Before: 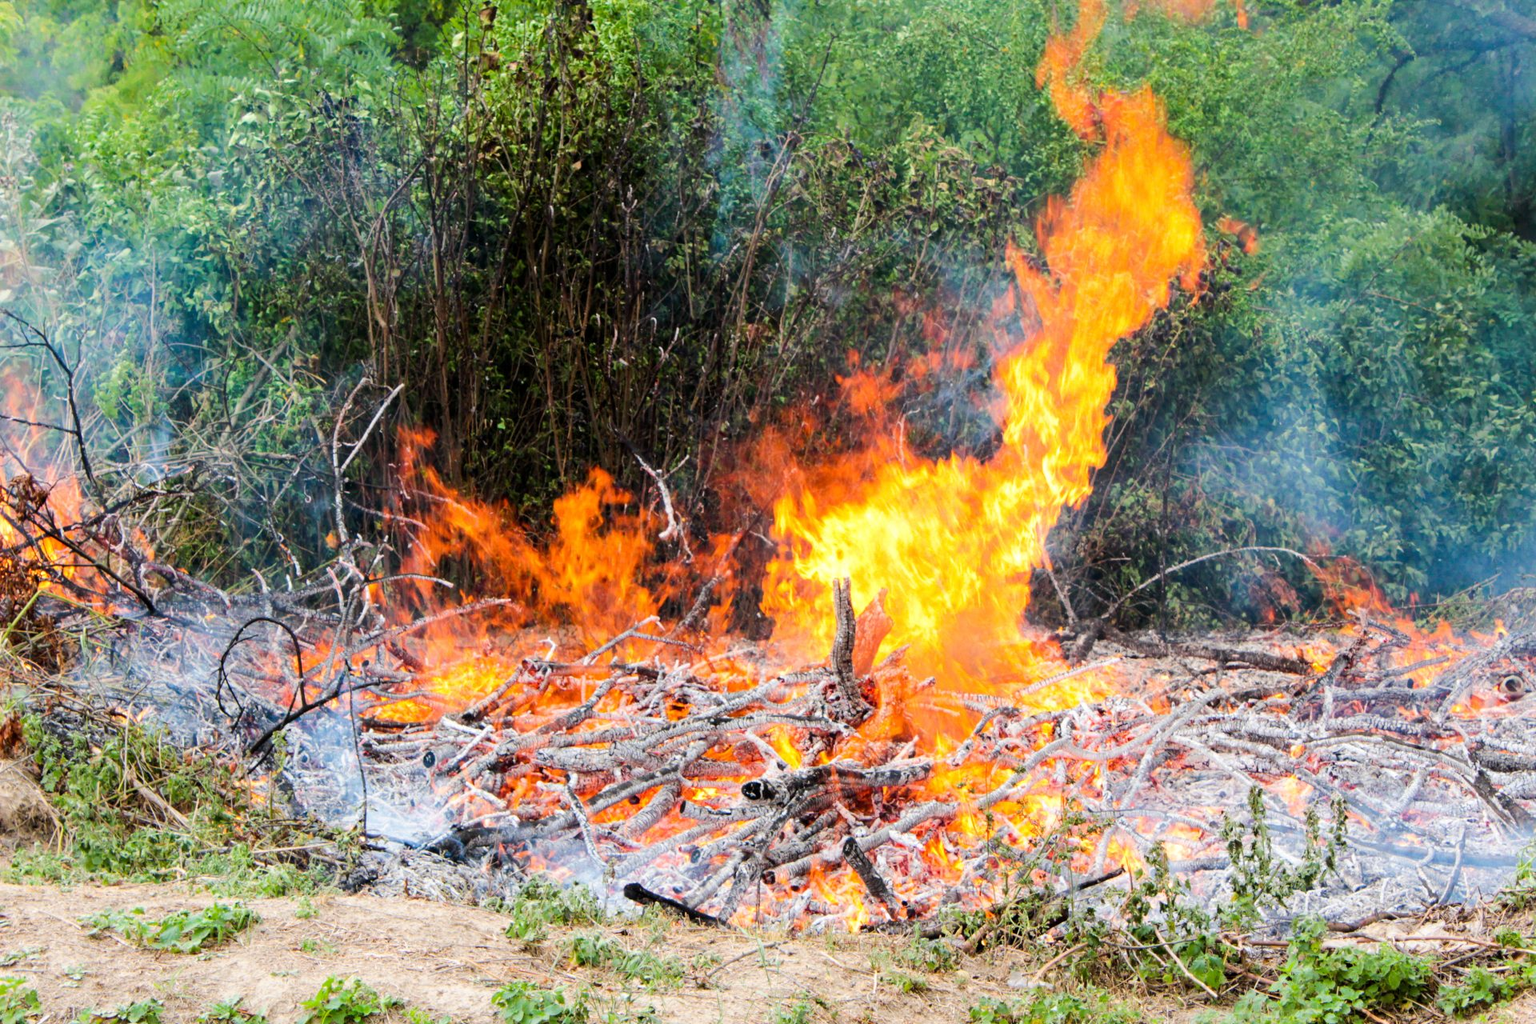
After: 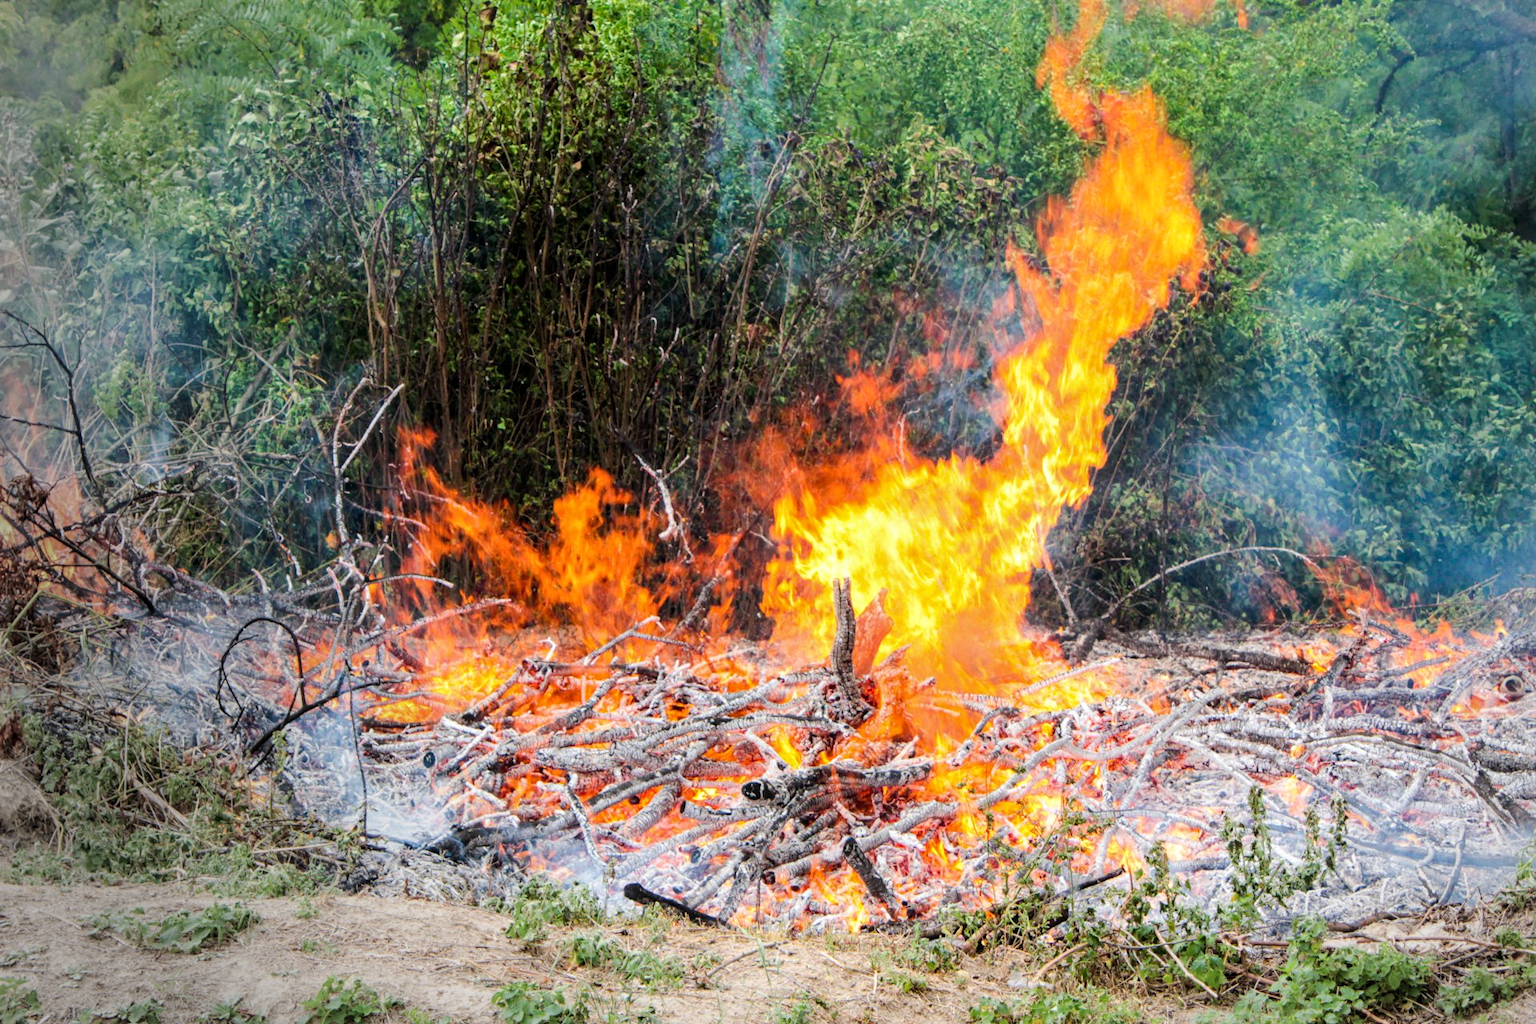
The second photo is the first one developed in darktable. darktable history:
vignetting: fall-off start 73.57%, center (0.22, -0.235)
local contrast: detail 115%
